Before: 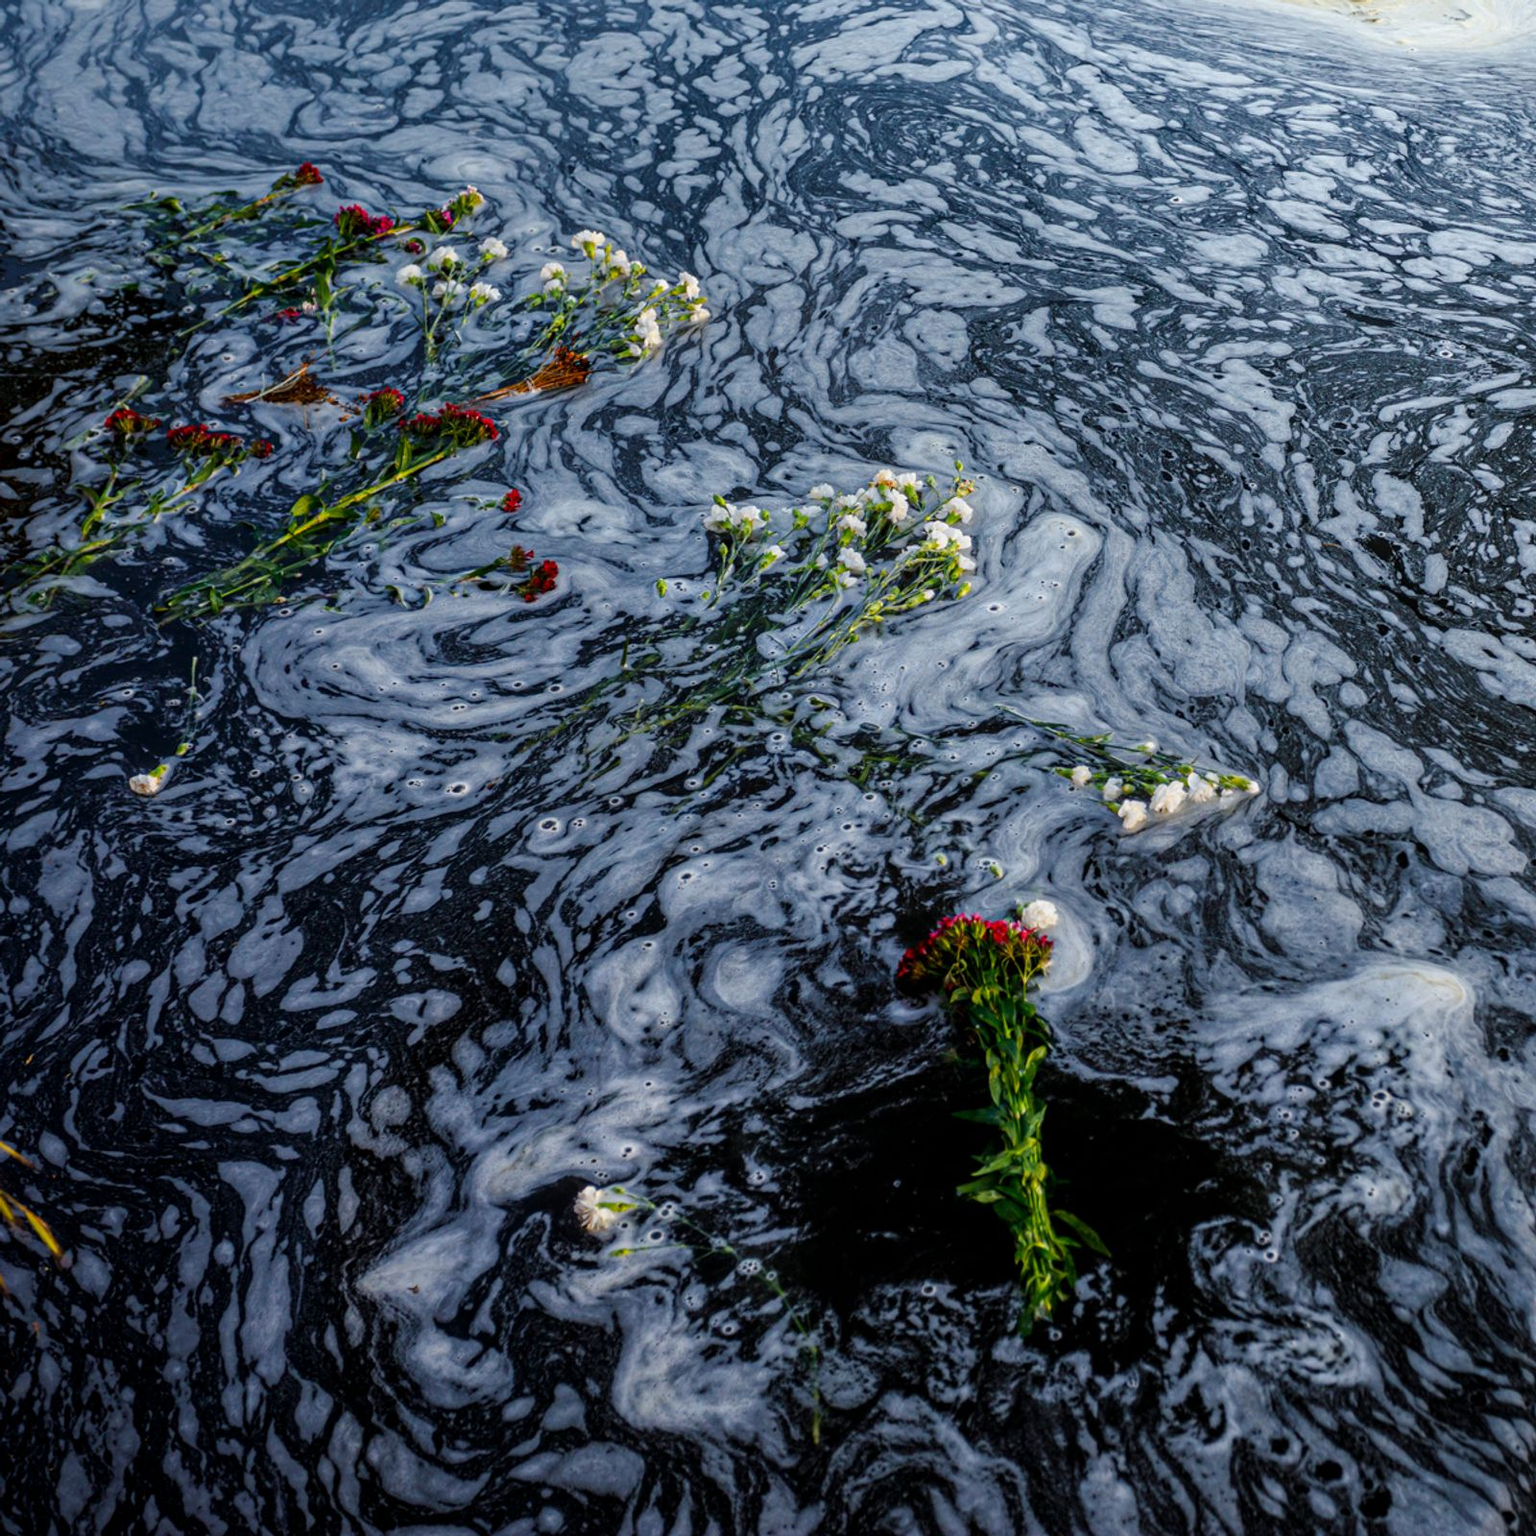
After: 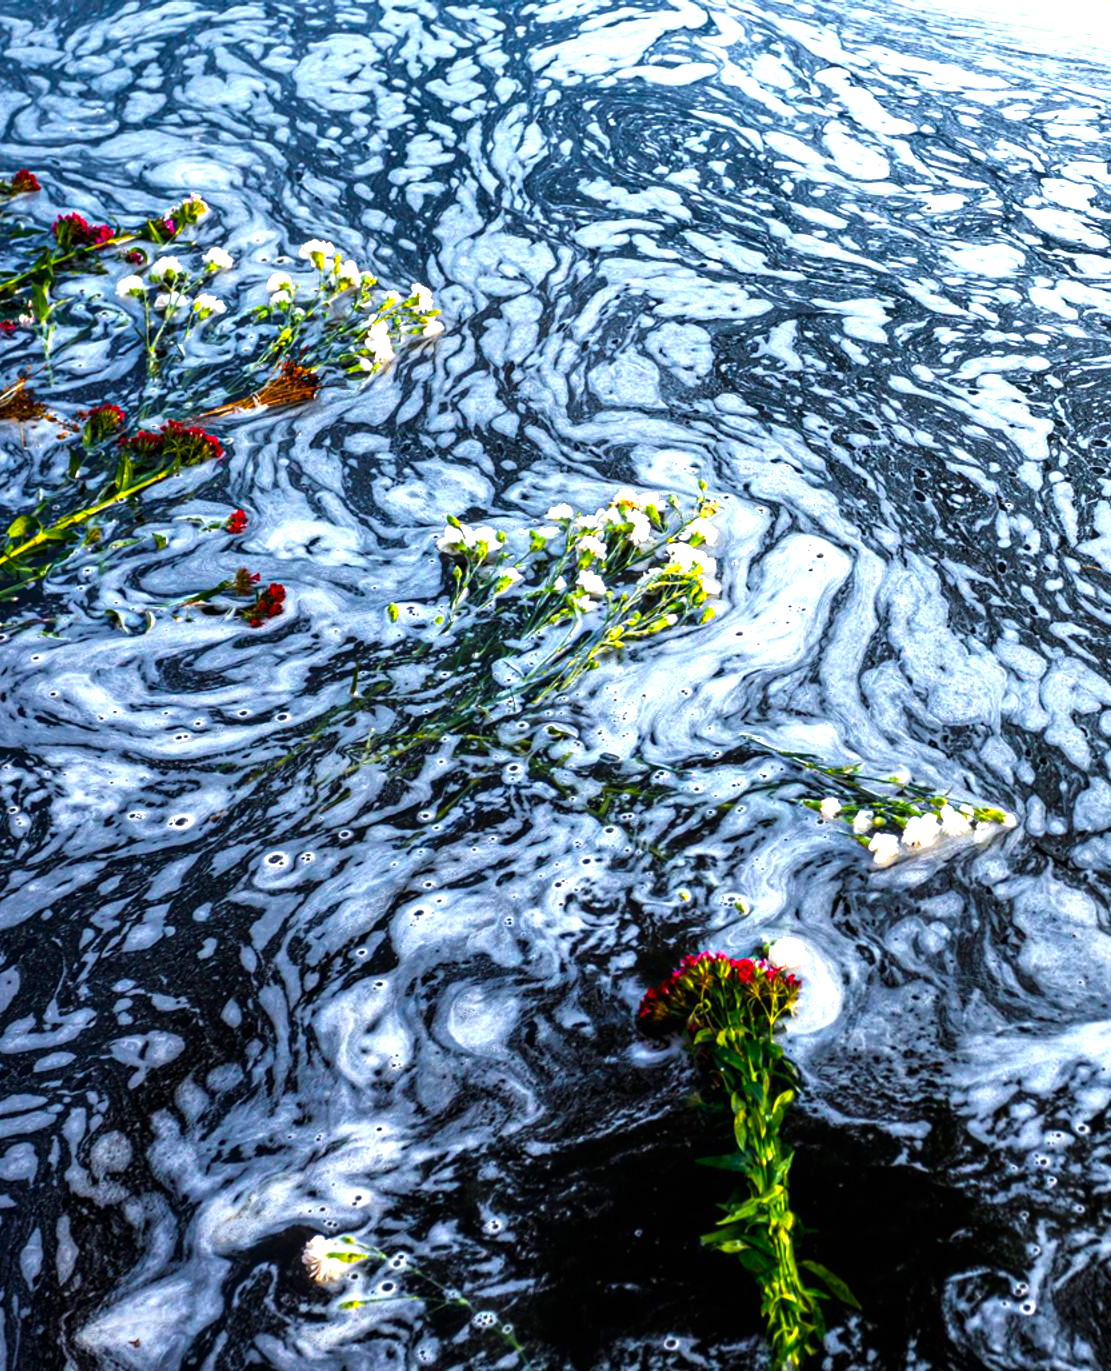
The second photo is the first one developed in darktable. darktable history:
crop: left 18.509%, right 12.044%, bottom 14.261%
color balance rgb: linear chroma grading › global chroma 22.857%, perceptual saturation grading › global saturation 0.759%, perceptual brilliance grading › global brilliance 21.815%, perceptual brilliance grading › shadows -35.067%
exposure: black level correction 0, exposure 0.703 EV, compensate highlight preservation false
